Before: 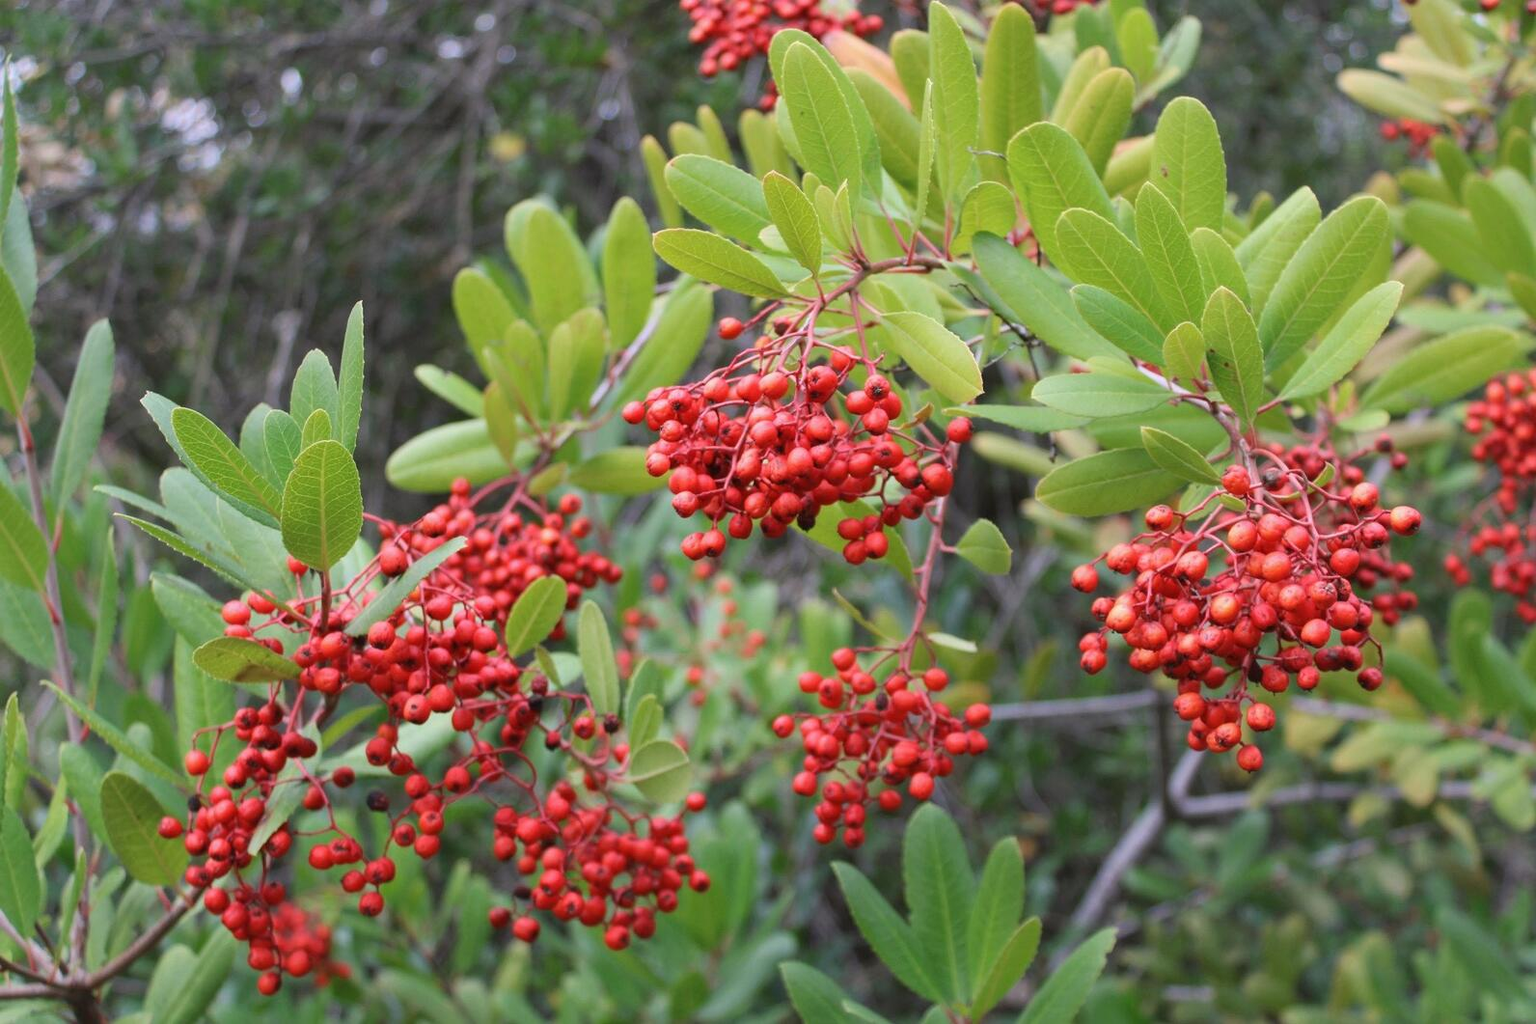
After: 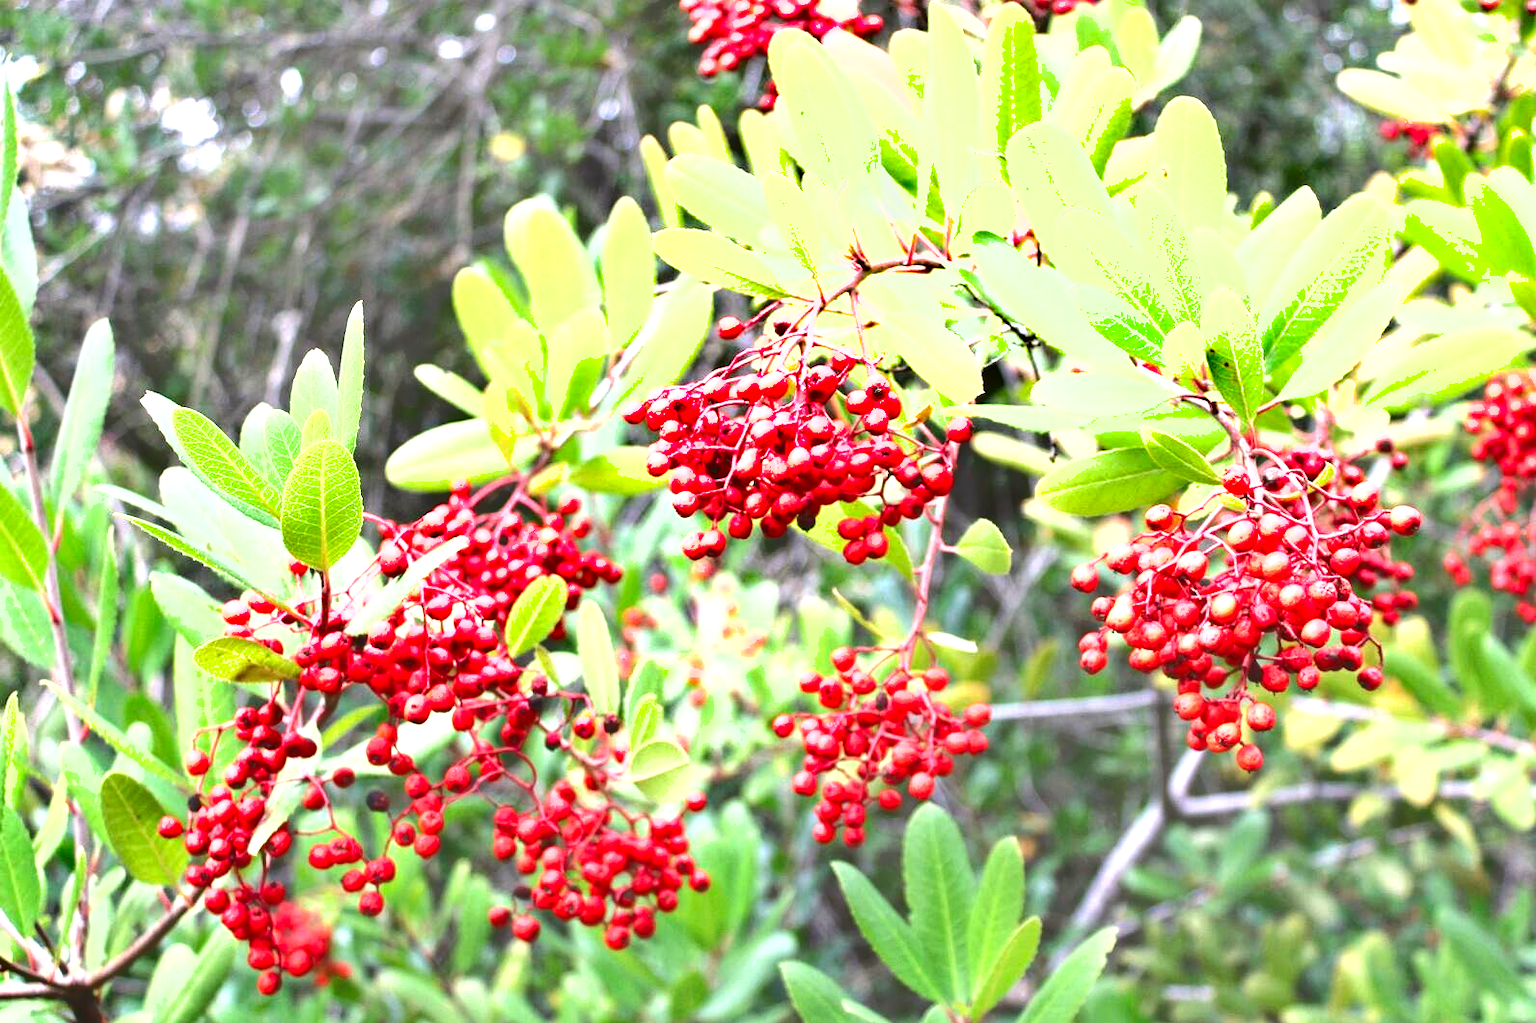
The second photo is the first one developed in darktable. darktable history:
shadows and highlights: soften with gaussian
color balance rgb: perceptual saturation grading › global saturation 0.251%, contrast -10.007%
exposure: black level correction 0, exposure 2.103 EV, compensate highlight preservation false
